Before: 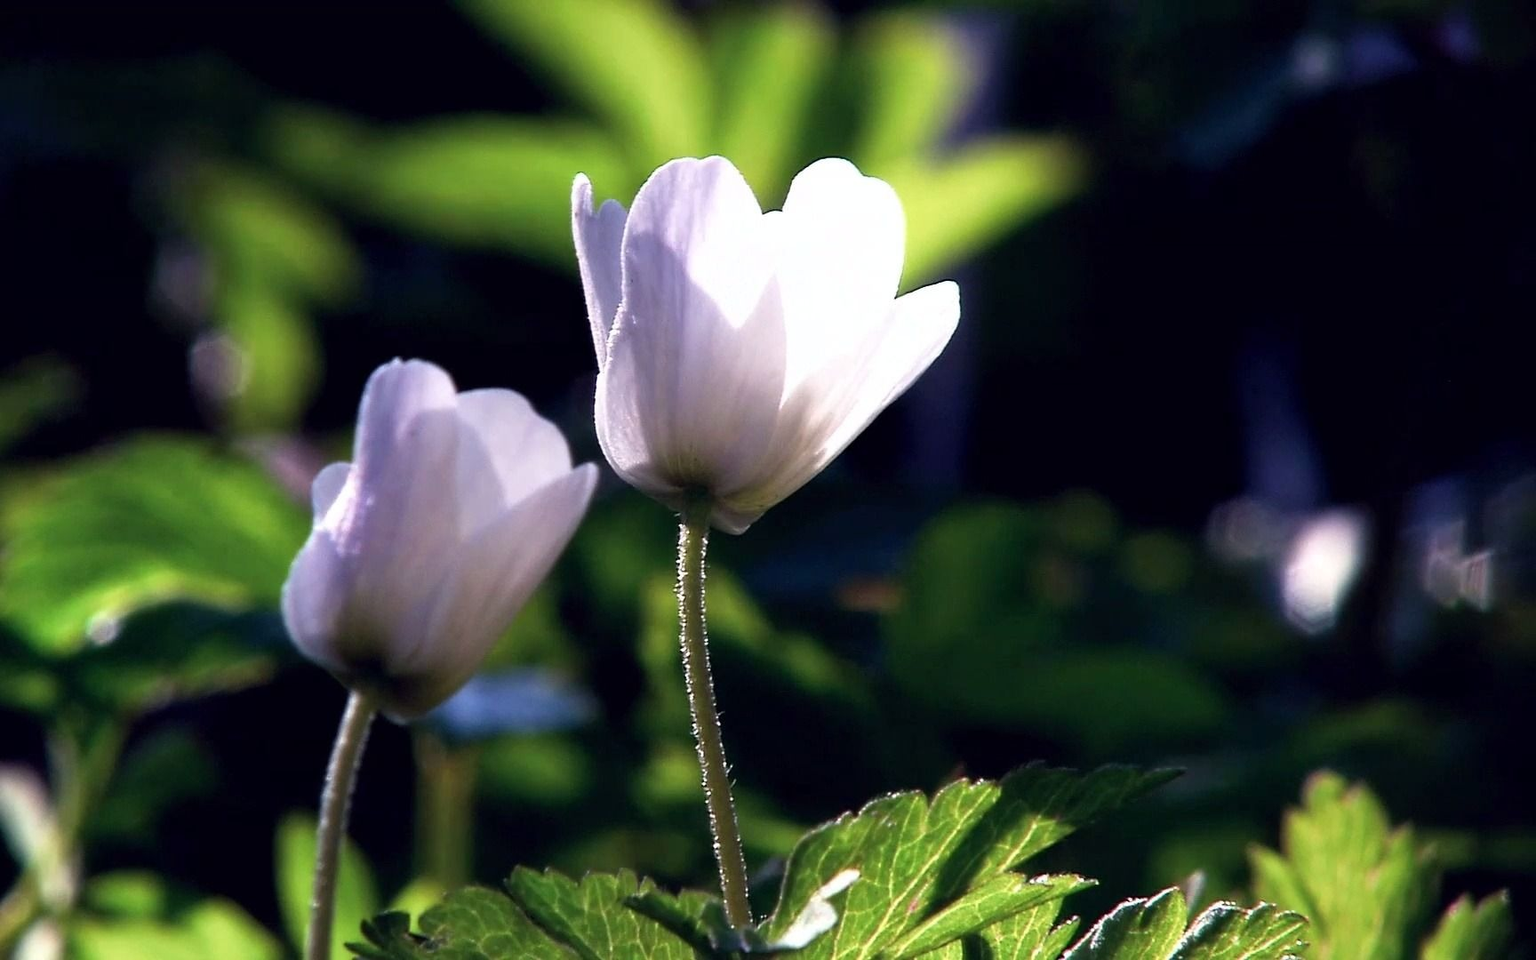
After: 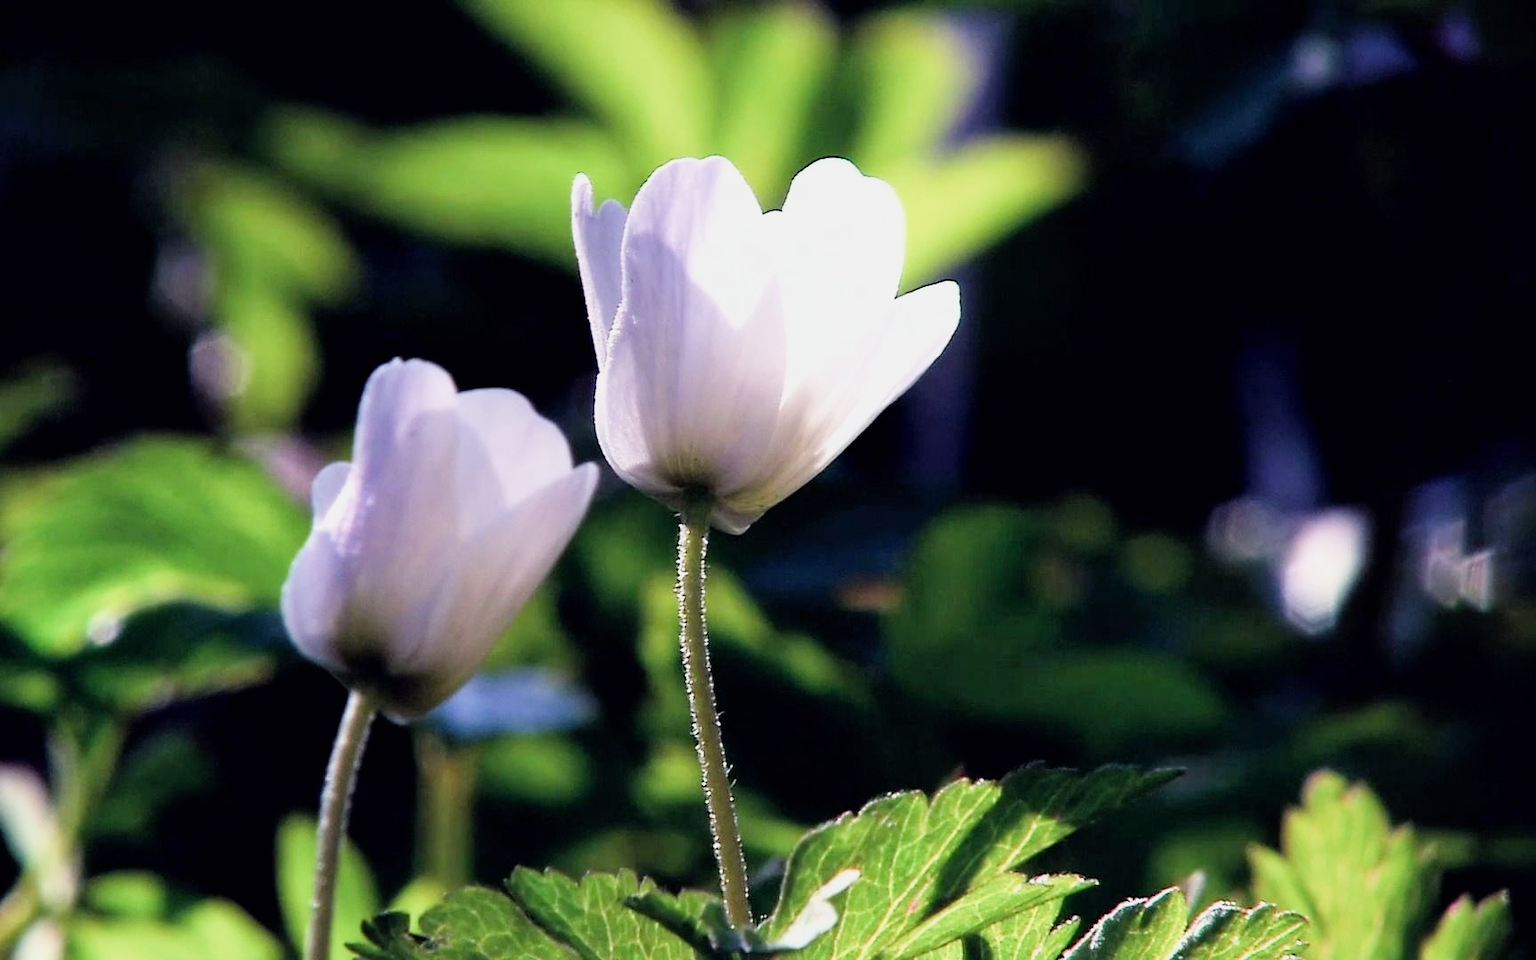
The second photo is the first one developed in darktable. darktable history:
exposure: exposure 1.001 EV, compensate highlight preservation false
filmic rgb: black relative exposure -7.65 EV, white relative exposure 4.56 EV, hardness 3.61
levels: black 0.022%, white 99.88%
